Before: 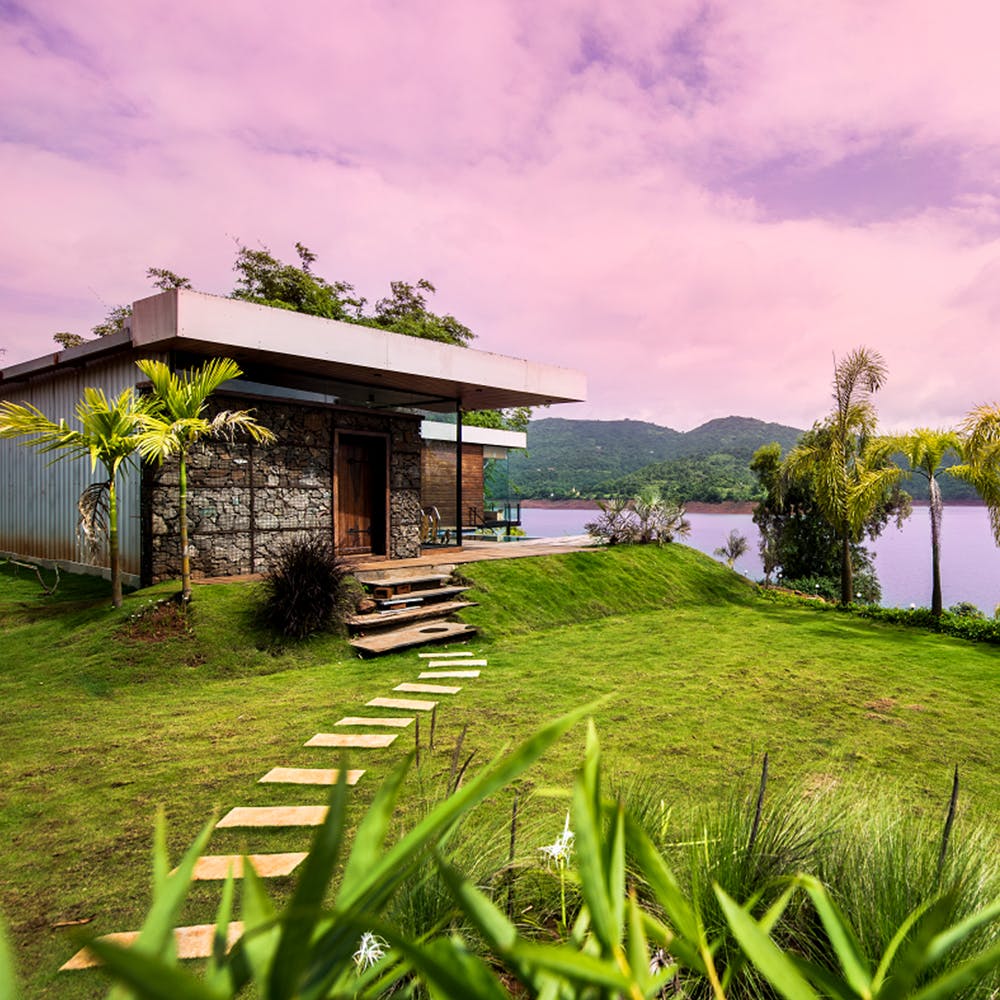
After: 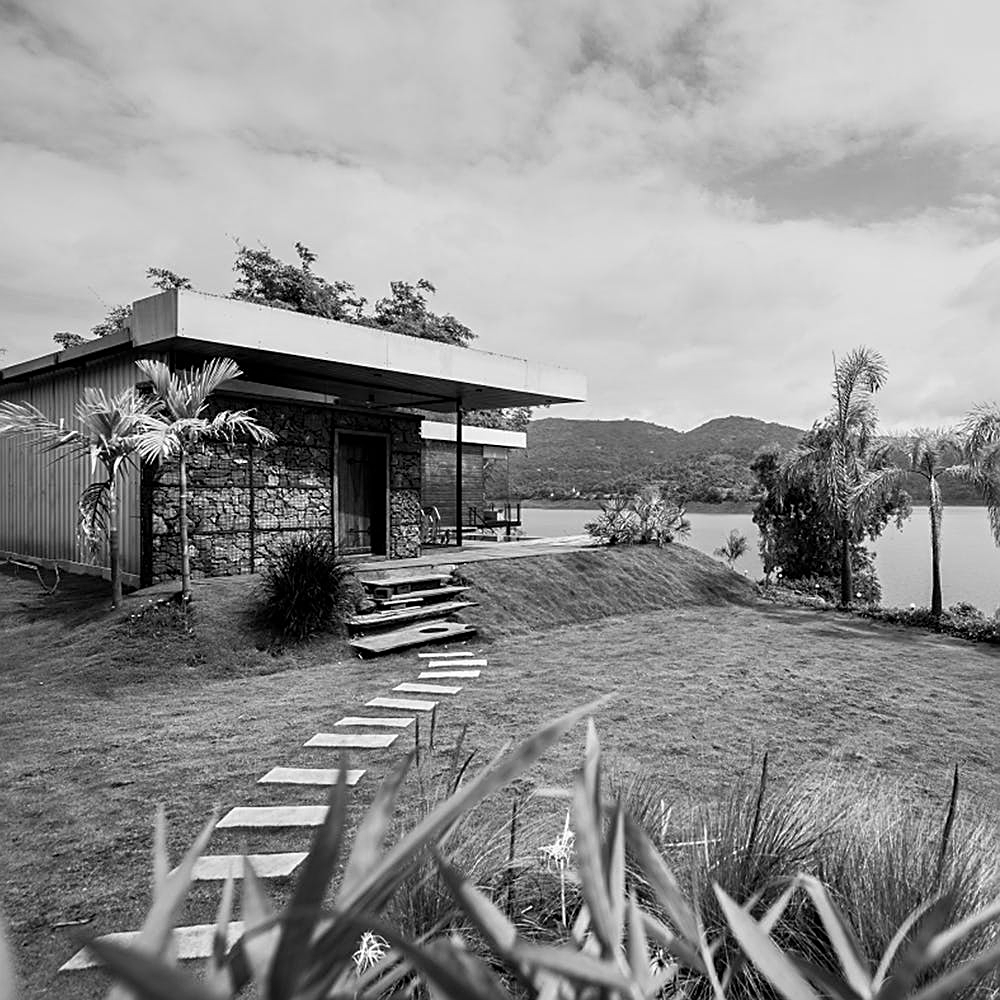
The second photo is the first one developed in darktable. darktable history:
sharpen: on, module defaults
monochrome: on, module defaults
color balance rgb: linear chroma grading › global chroma 15%, perceptual saturation grading › global saturation 30%
